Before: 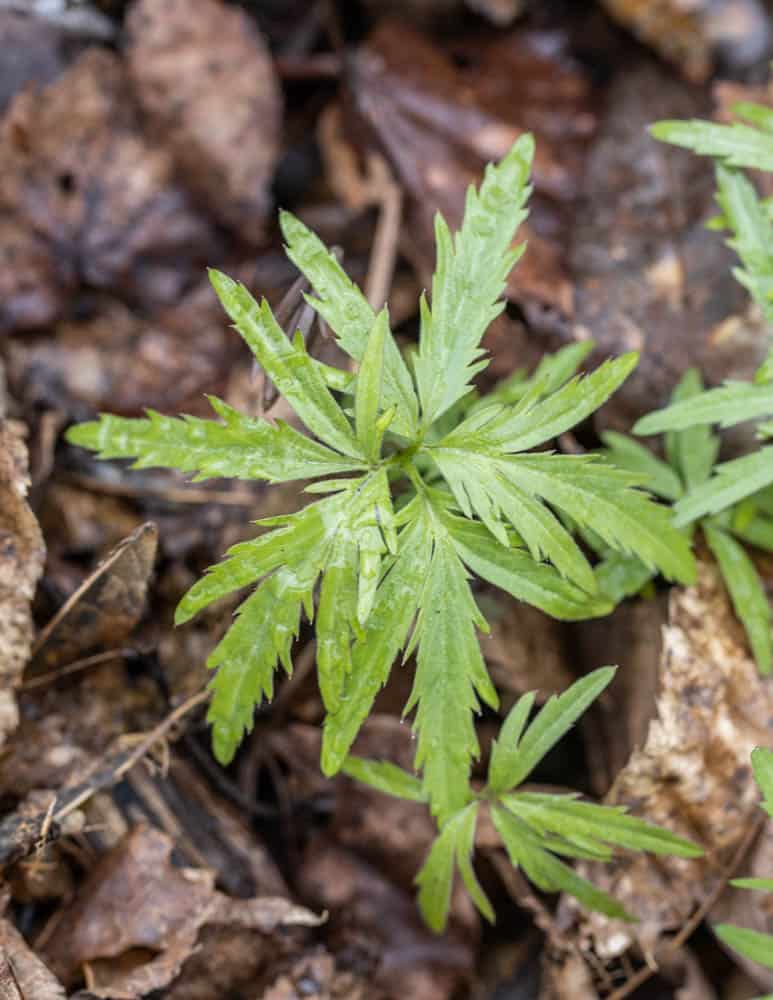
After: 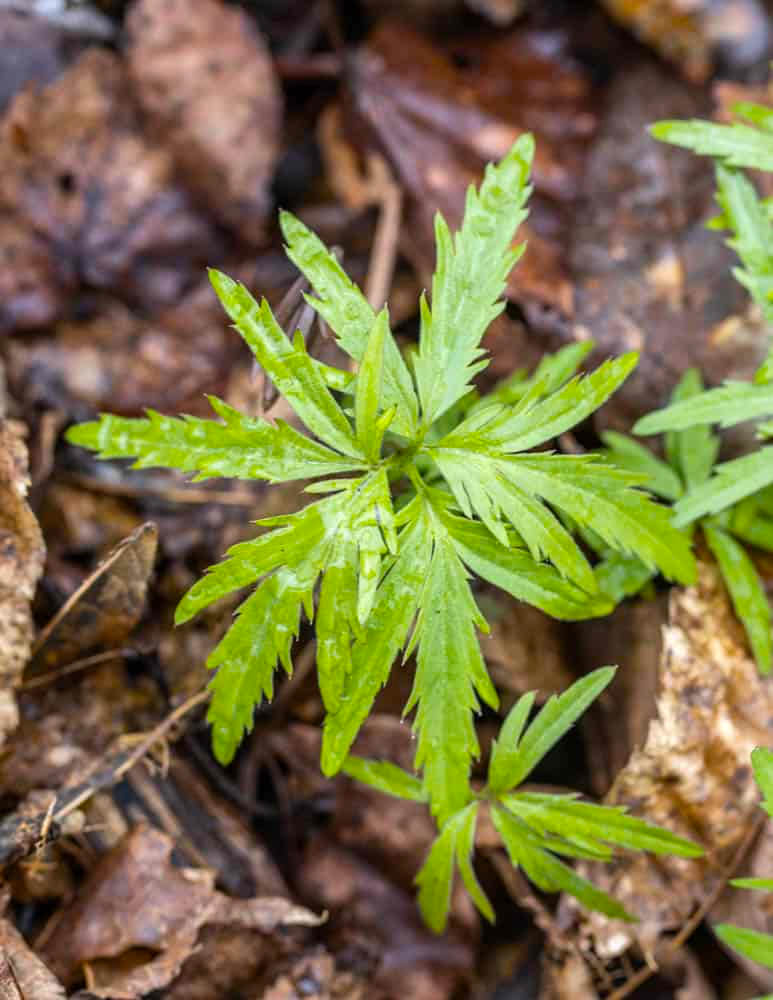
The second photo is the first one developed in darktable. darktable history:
color balance rgb: highlights gain › luminance 14.971%, perceptual saturation grading › global saturation 30.053%, global vibrance 20%
